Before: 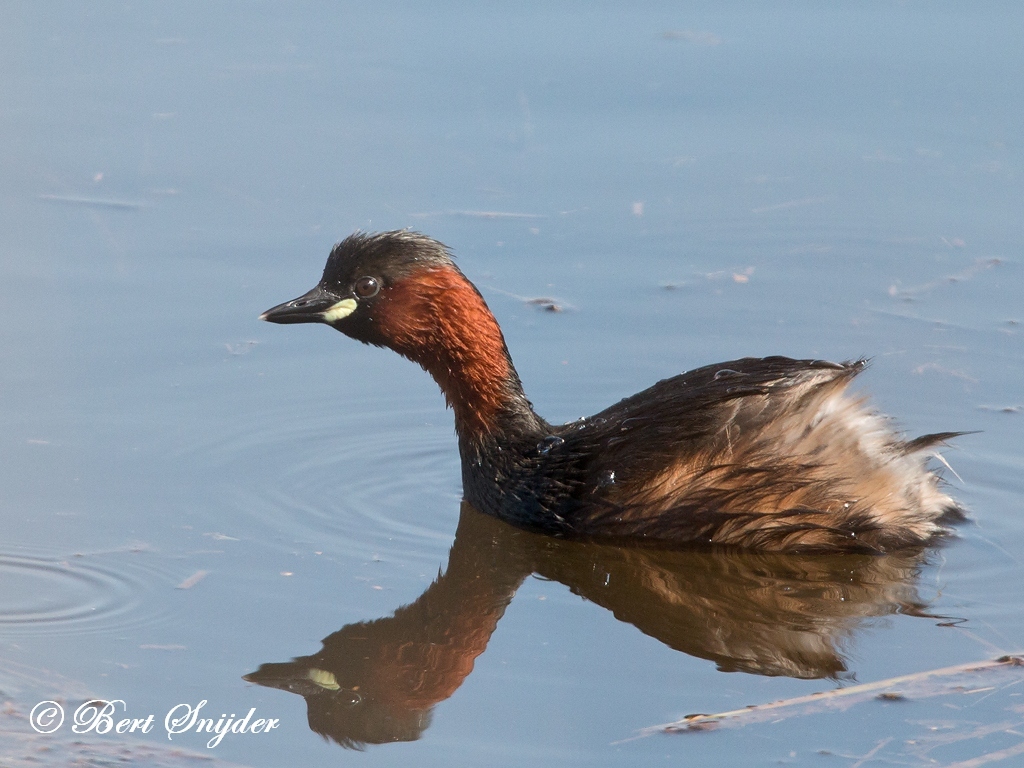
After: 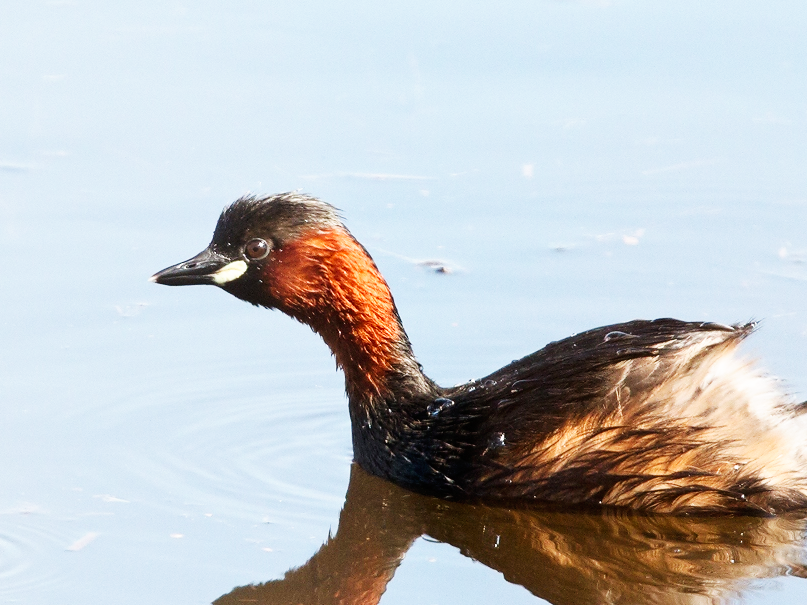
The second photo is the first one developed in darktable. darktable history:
crop and rotate: left 10.744%, top 5.046%, right 10.439%, bottom 16.072%
base curve: curves: ch0 [(0, 0) (0.007, 0.004) (0.027, 0.03) (0.046, 0.07) (0.207, 0.54) (0.442, 0.872) (0.673, 0.972) (1, 1)], preserve colors none
